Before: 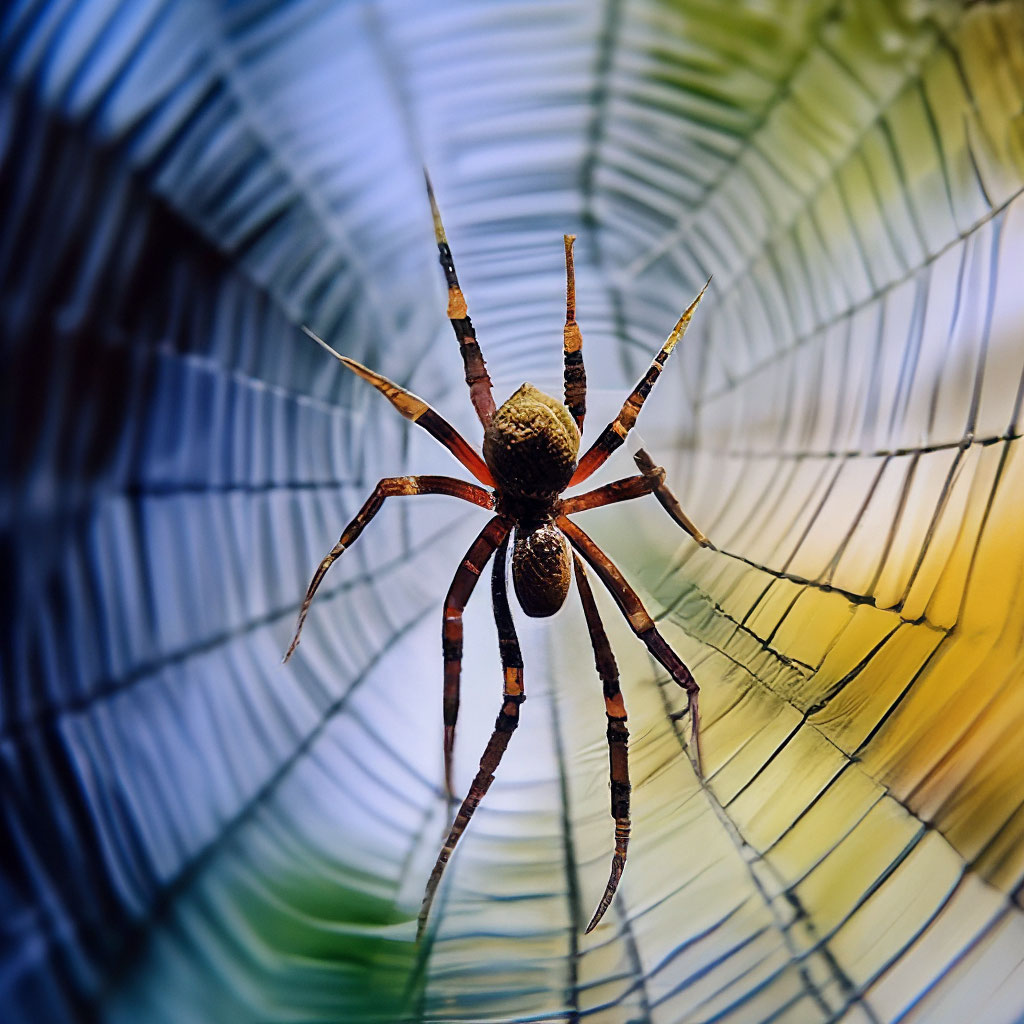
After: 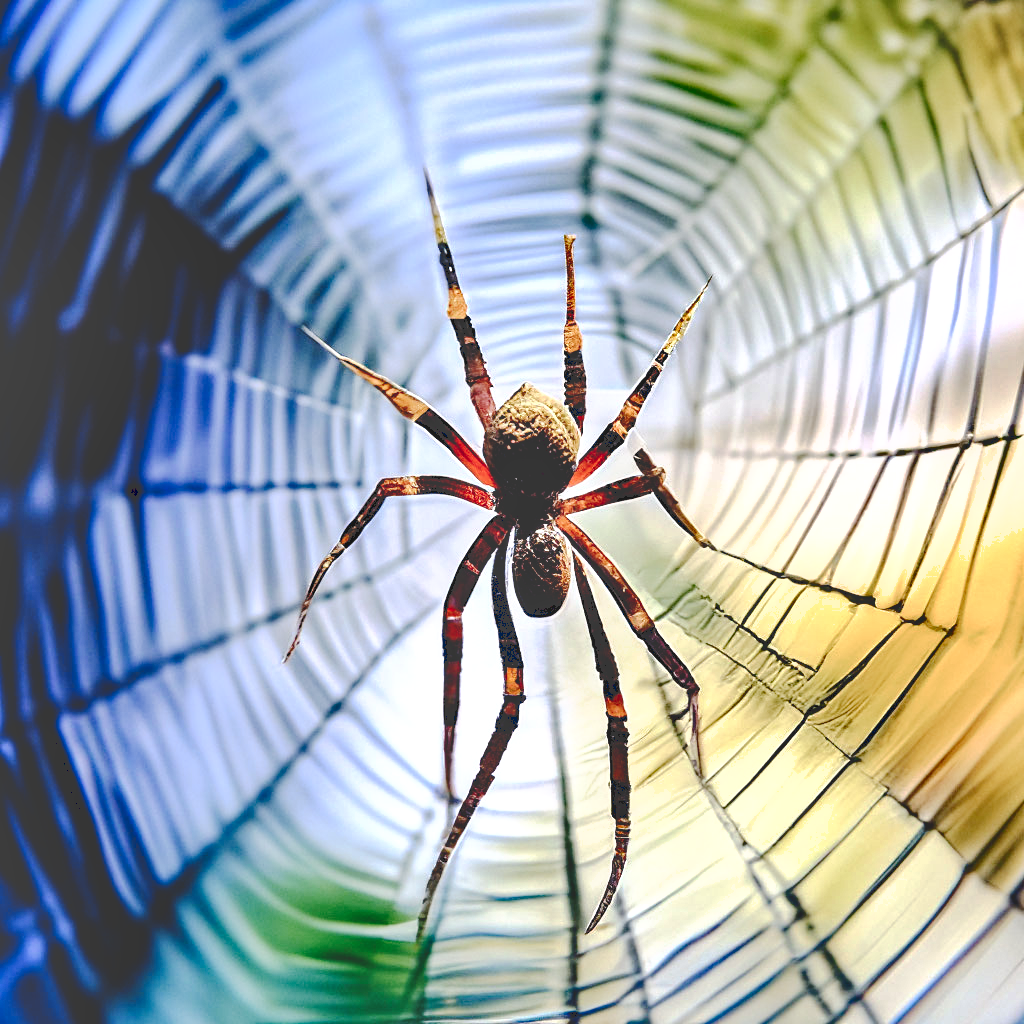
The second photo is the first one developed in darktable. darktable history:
contrast brightness saturation: brightness 0.09, saturation 0.19
tone curve: curves: ch0 [(0, 0) (0.003, 0.195) (0.011, 0.196) (0.025, 0.196) (0.044, 0.196) (0.069, 0.196) (0.1, 0.196) (0.136, 0.197) (0.177, 0.207) (0.224, 0.224) (0.277, 0.268) (0.335, 0.336) (0.399, 0.424) (0.468, 0.533) (0.543, 0.632) (0.623, 0.715) (0.709, 0.789) (0.801, 0.85) (0.898, 0.906) (1, 1)], preserve colors none
haze removal: compatibility mode true, adaptive false
local contrast: detail 110%
shadows and highlights: shadows 53, soften with gaussian
exposure: exposure 0.999 EV, compensate highlight preservation false
color balance: input saturation 100.43%, contrast fulcrum 14.22%, output saturation 70.41%
